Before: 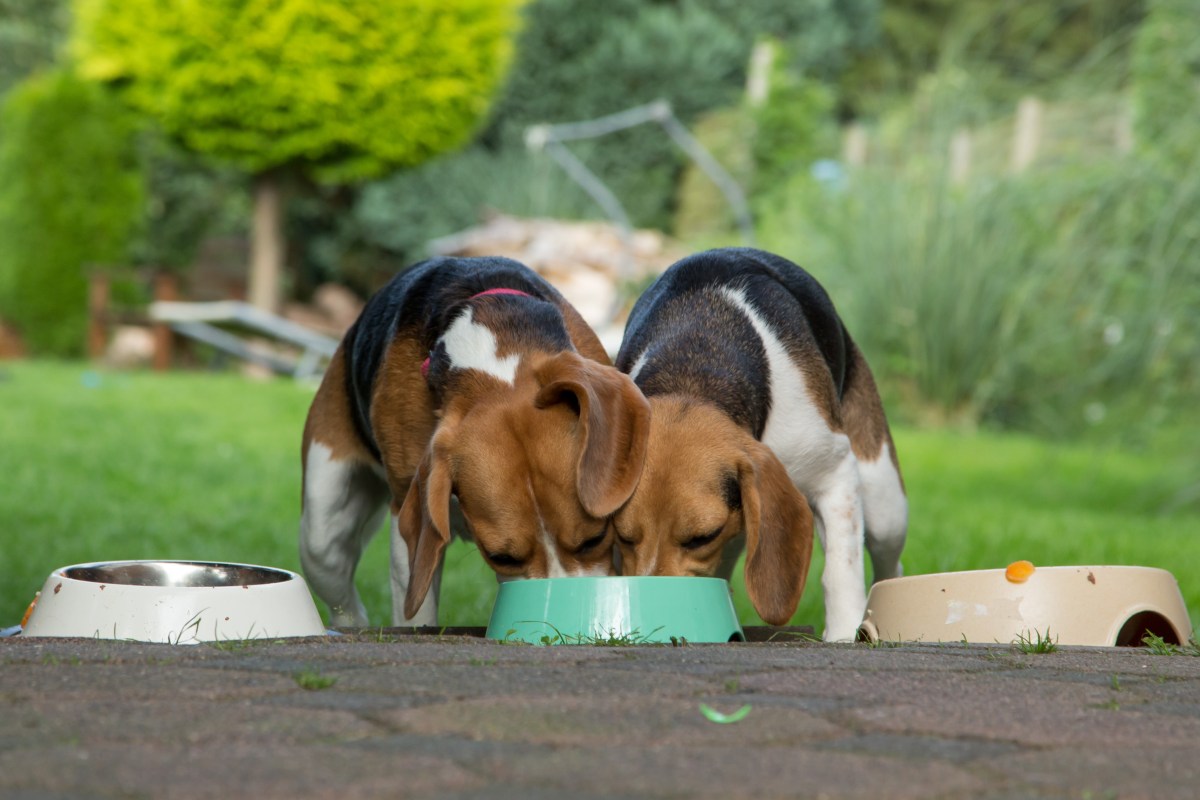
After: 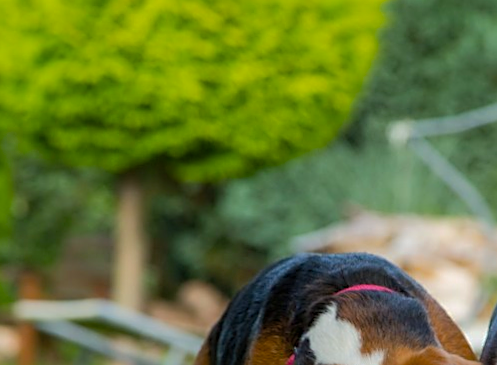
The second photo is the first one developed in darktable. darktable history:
crop and rotate: left 10.817%, top 0.062%, right 47.194%, bottom 53.626%
color balance rgb: perceptual saturation grading › global saturation 30%, global vibrance 10%
shadows and highlights: shadows 30
sharpen: on, module defaults
rotate and perspective: rotation -0.45°, automatic cropping original format, crop left 0.008, crop right 0.992, crop top 0.012, crop bottom 0.988
